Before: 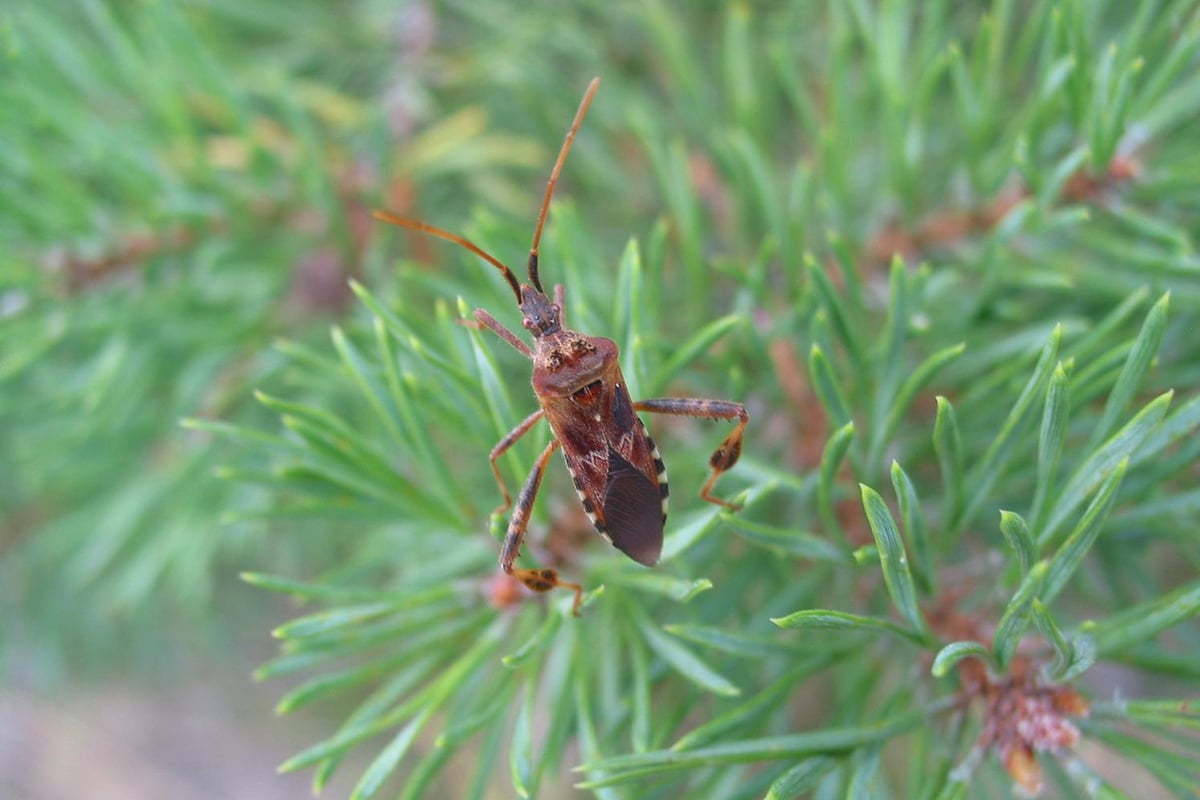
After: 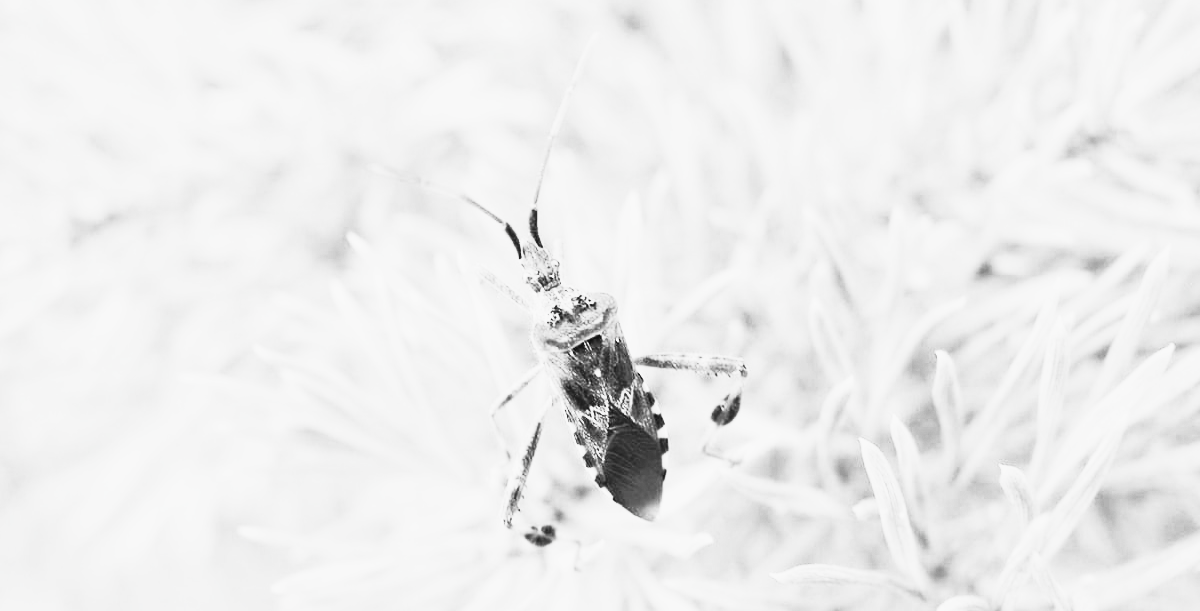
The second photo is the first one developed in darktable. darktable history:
crop: top 5.661%, bottom 17.855%
exposure: black level correction -0.002, exposure 0.532 EV, compensate exposure bias true, compensate highlight preservation false
tone curve: curves: ch0 [(0, 0.022) (0.177, 0.086) (0.392, 0.438) (0.704, 0.844) (0.858, 0.938) (1, 0.981)]; ch1 [(0, 0) (0.402, 0.36) (0.476, 0.456) (0.498, 0.497) (0.518, 0.521) (0.58, 0.598) (0.619, 0.65) (0.692, 0.737) (1, 1)]; ch2 [(0, 0) (0.415, 0.438) (0.483, 0.499) (0.503, 0.503) (0.526, 0.532) (0.563, 0.604) (0.626, 0.697) (0.699, 0.753) (0.997, 0.858)], preserve colors none
shadows and highlights: shadows 20.38, highlights -19.85, soften with gaussian
contrast brightness saturation: contrast 0.543, brightness 0.473, saturation -0.997
